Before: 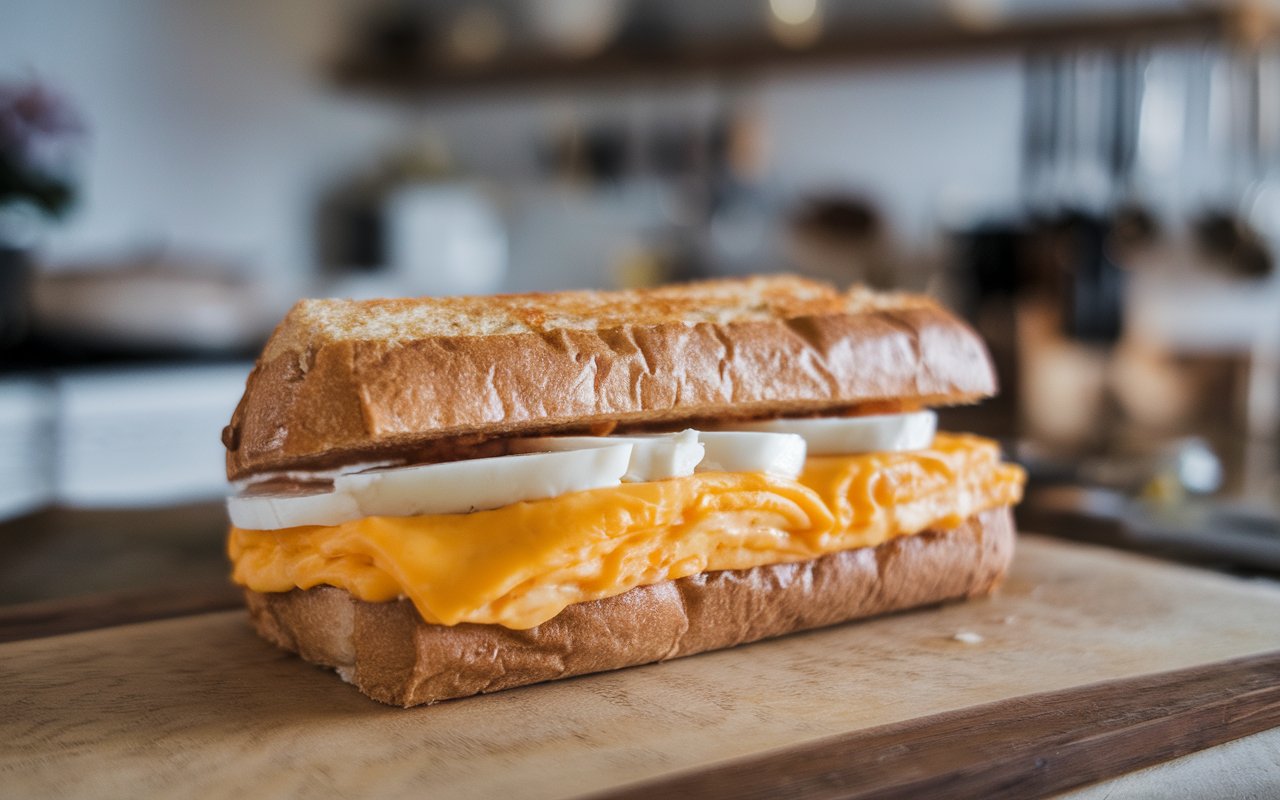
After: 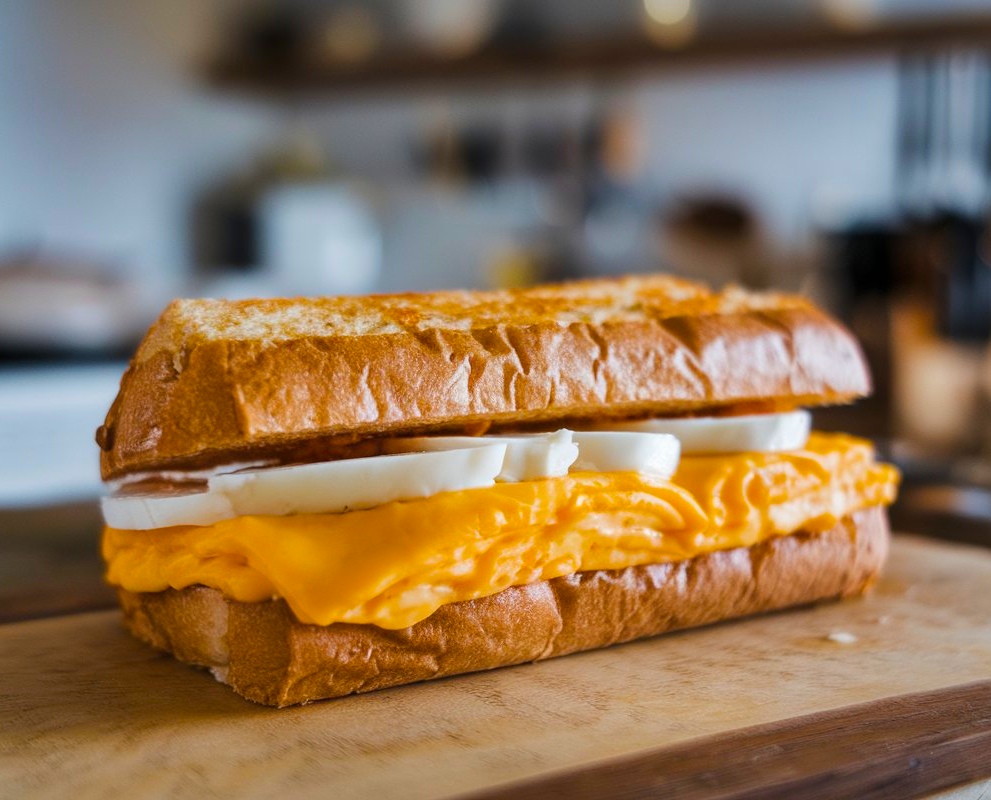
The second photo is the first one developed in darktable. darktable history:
color balance rgb: linear chroma grading › global chroma 15%, perceptual saturation grading › global saturation 30%
crop: left 9.88%, right 12.664%
